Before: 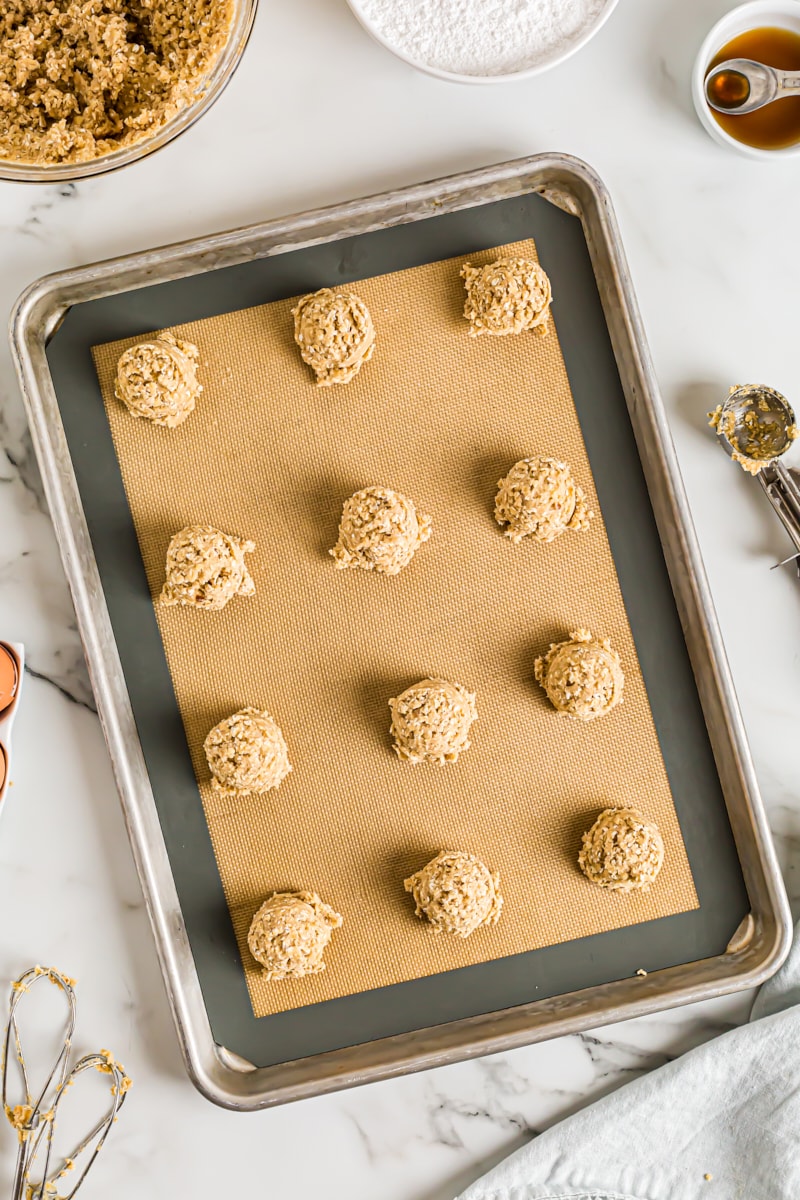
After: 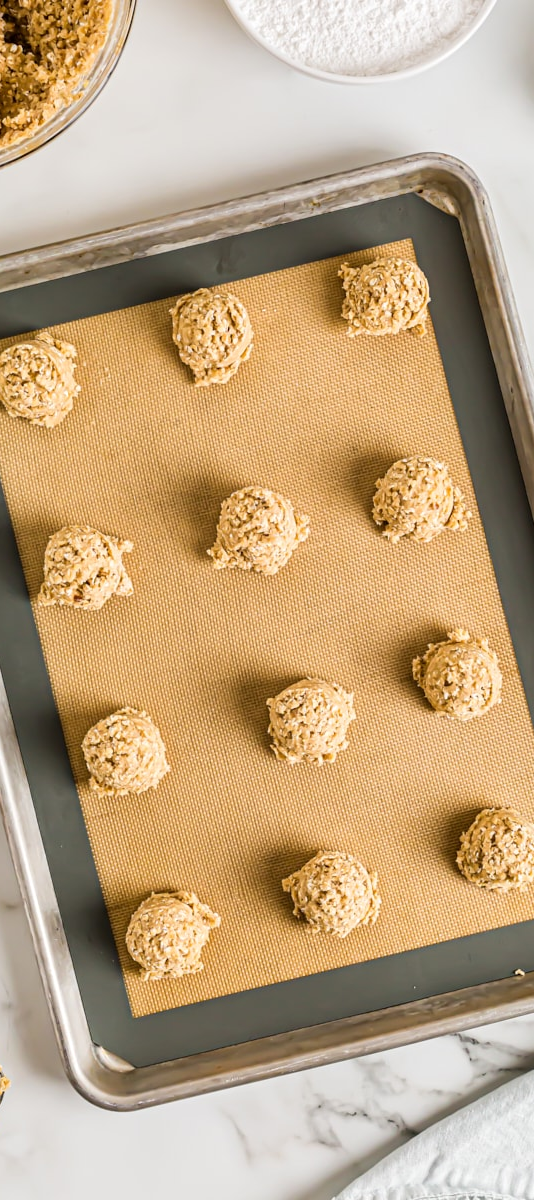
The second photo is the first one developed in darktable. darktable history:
crop and rotate: left 15.287%, right 17.917%
tone equalizer: on, module defaults
